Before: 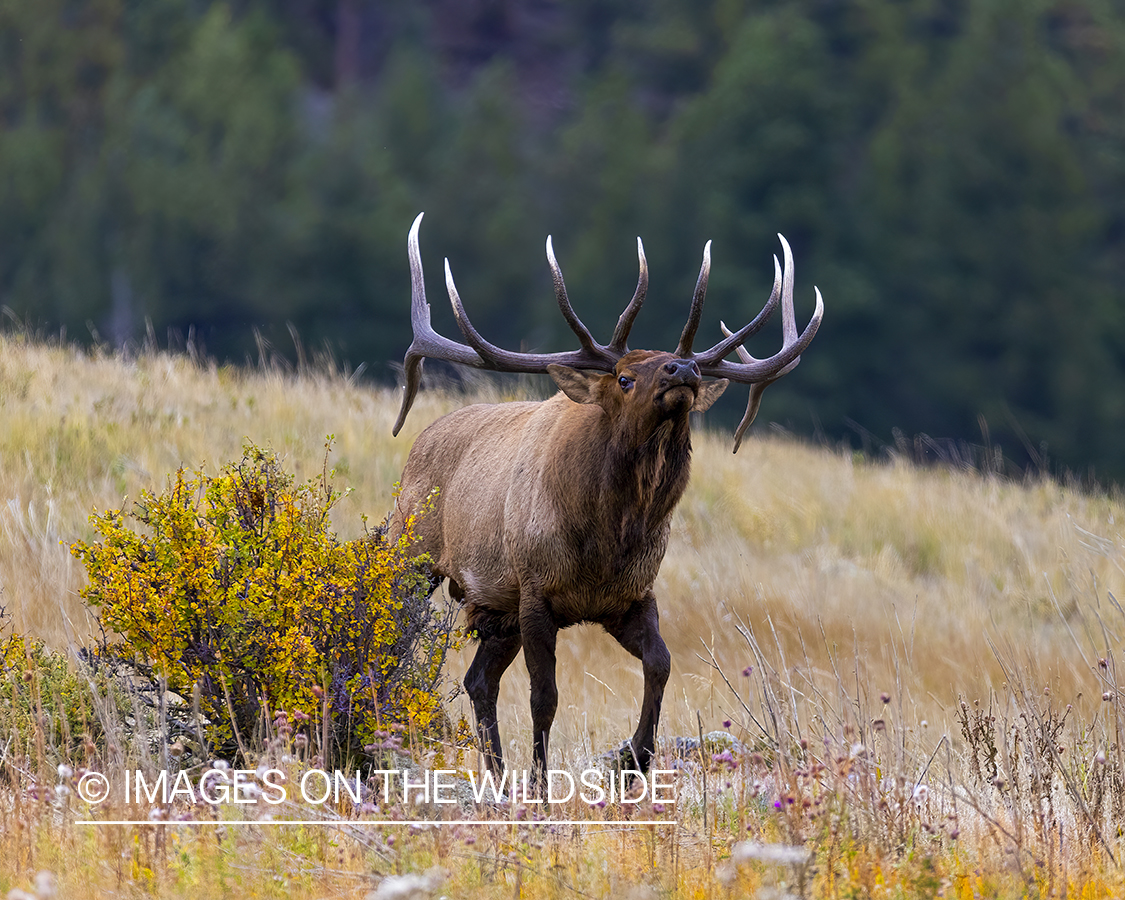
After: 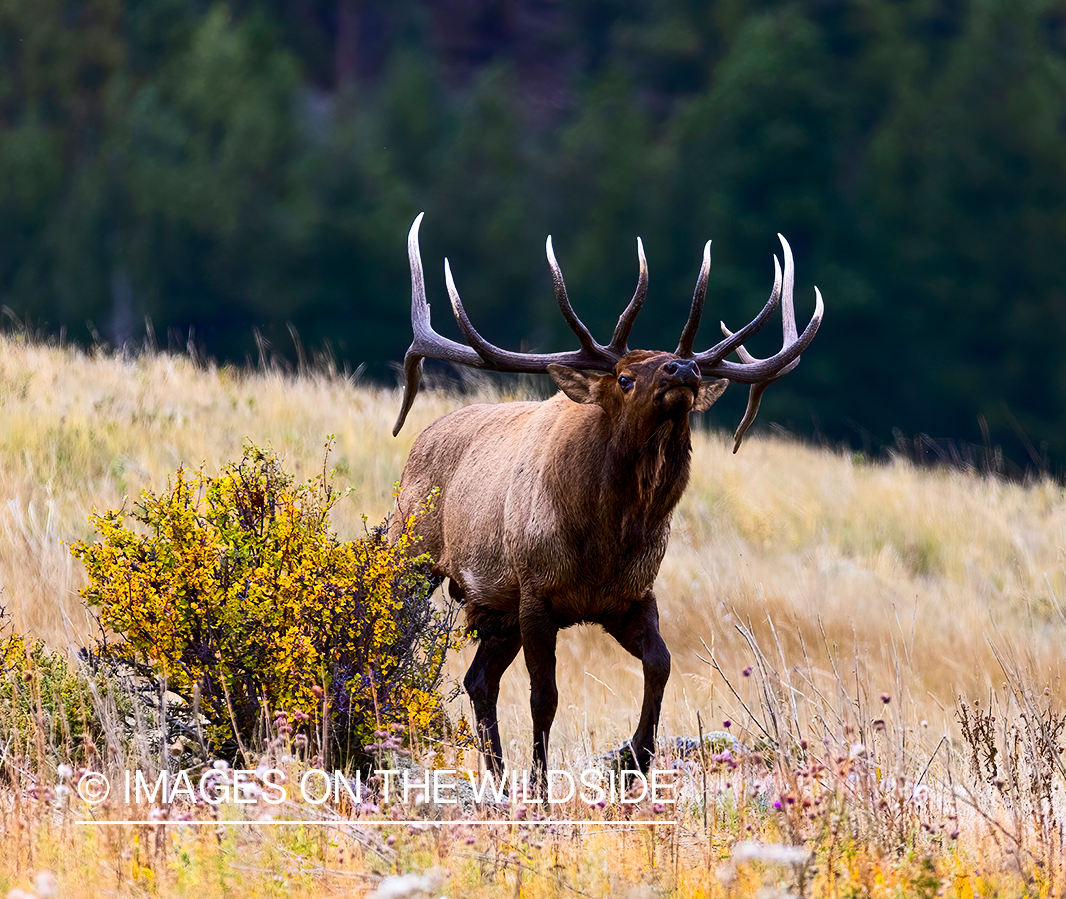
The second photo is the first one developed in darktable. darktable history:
crop and rotate: right 5.167%
contrast brightness saturation: contrast 0.28
